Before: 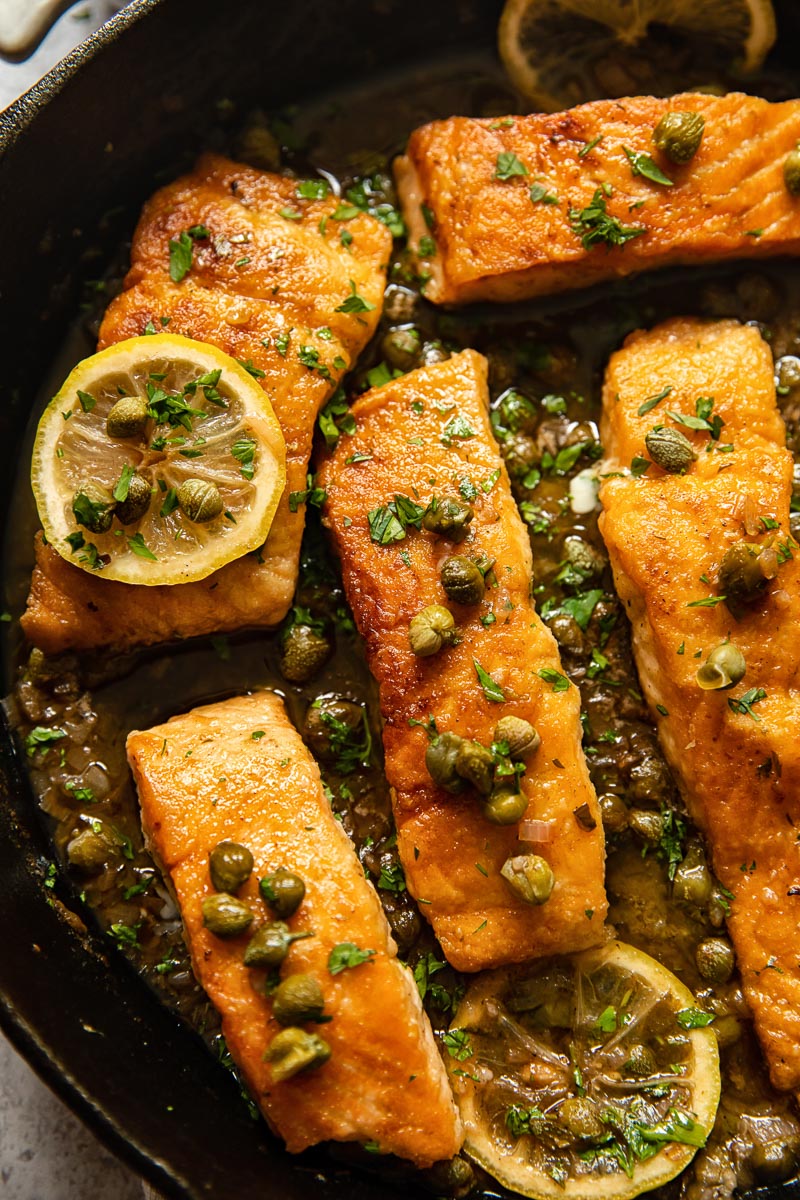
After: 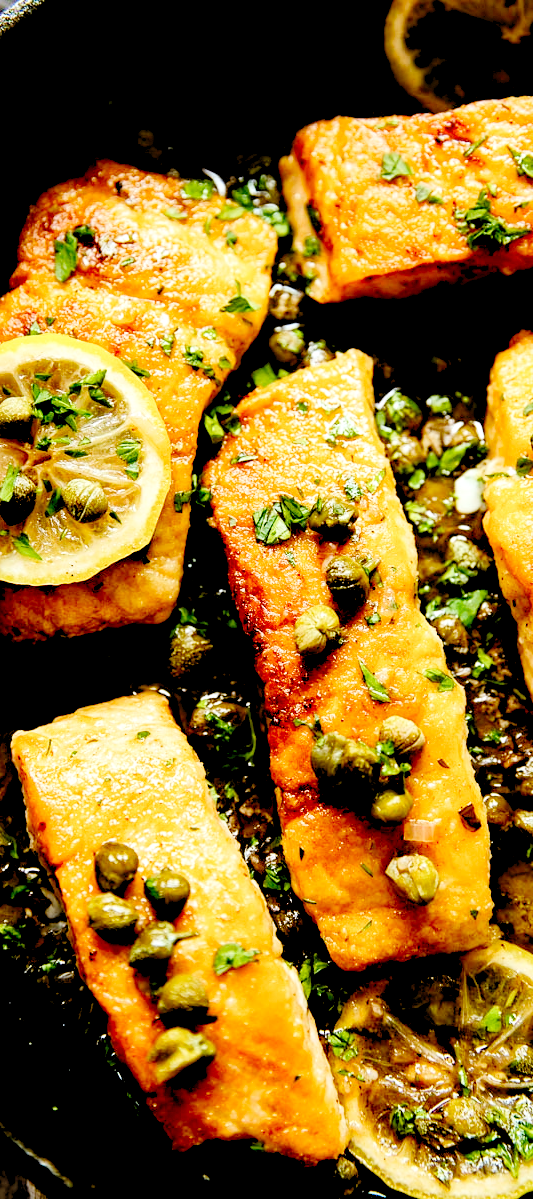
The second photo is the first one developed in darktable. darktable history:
tone equalizer: -8 EV -0.75 EV, -7 EV -0.7 EV, -6 EV -0.6 EV, -5 EV -0.4 EV, -3 EV 0.4 EV, -2 EV 0.6 EV, -1 EV 0.7 EV, +0 EV 0.75 EV, edges refinement/feathering 500, mask exposure compensation -1.57 EV, preserve details no
white balance: red 0.925, blue 1.046
levels: levels [0.036, 0.364, 0.827]
crop and rotate: left 14.385%, right 18.948%
filmic rgb: middle gray luminance 18%, black relative exposure -7.5 EV, white relative exposure 8.5 EV, threshold 6 EV, target black luminance 0%, hardness 2.23, latitude 18.37%, contrast 0.878, highlights saturation mix 5%, shadows ↔ highlights balance 10.15%, add noise in highlights 0, preserve chrominance no, color science v3 (2019), use custom middle-gray values true, iterations of high-quality reconstruction 0, contrast in highlights soft, enable highlight reconstruction true
